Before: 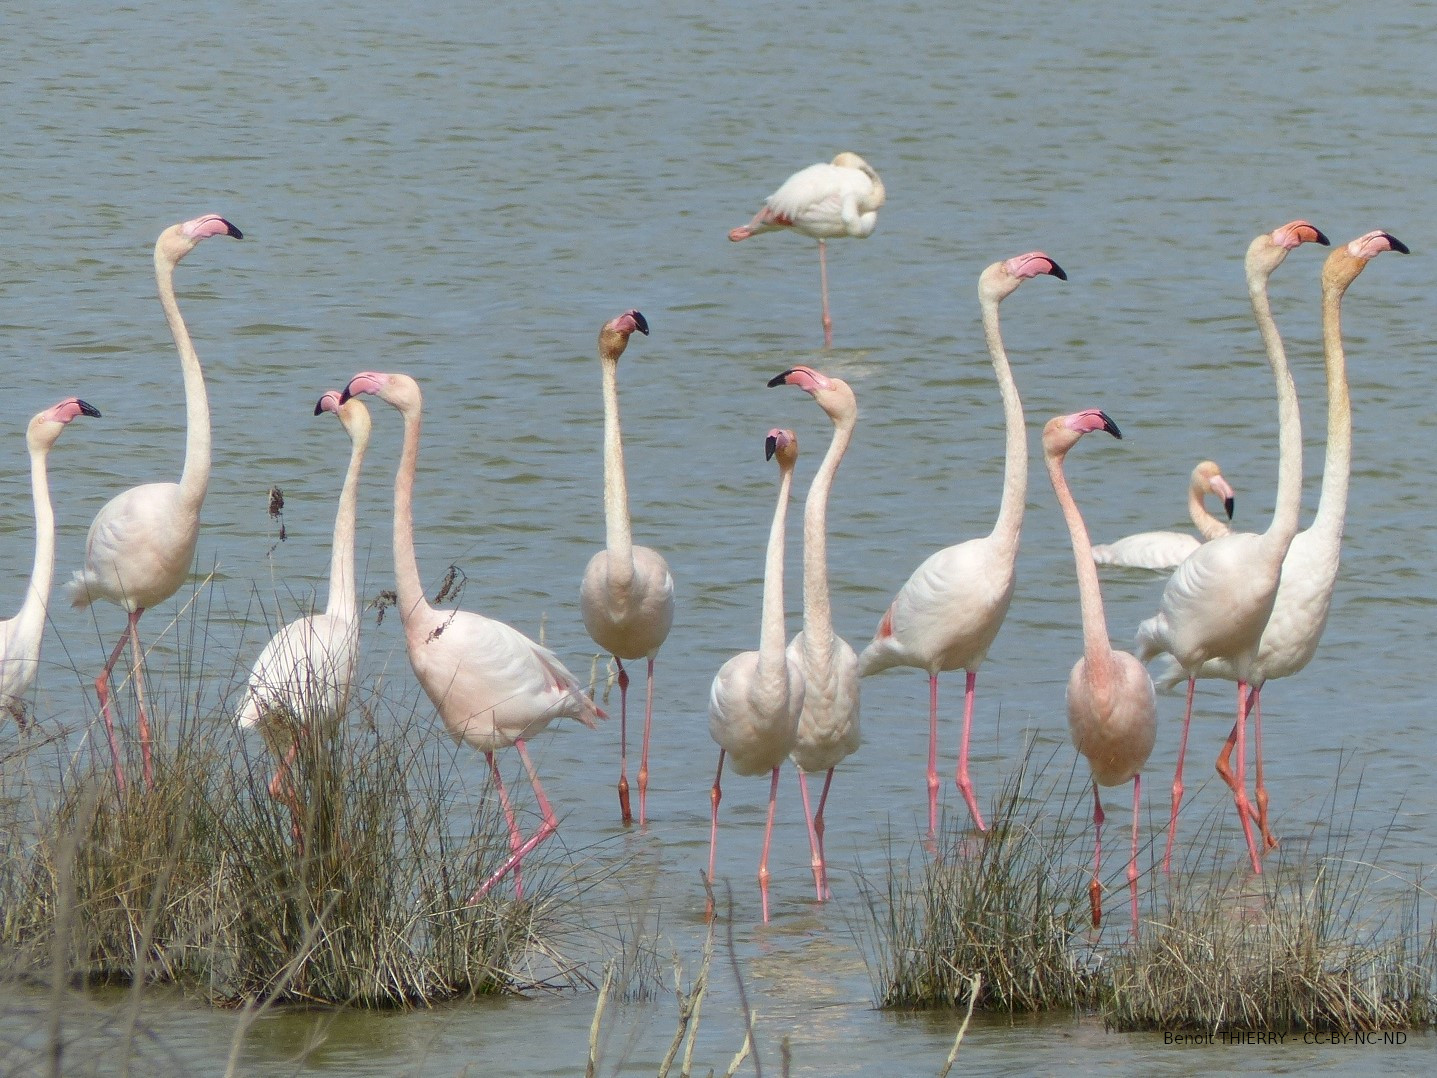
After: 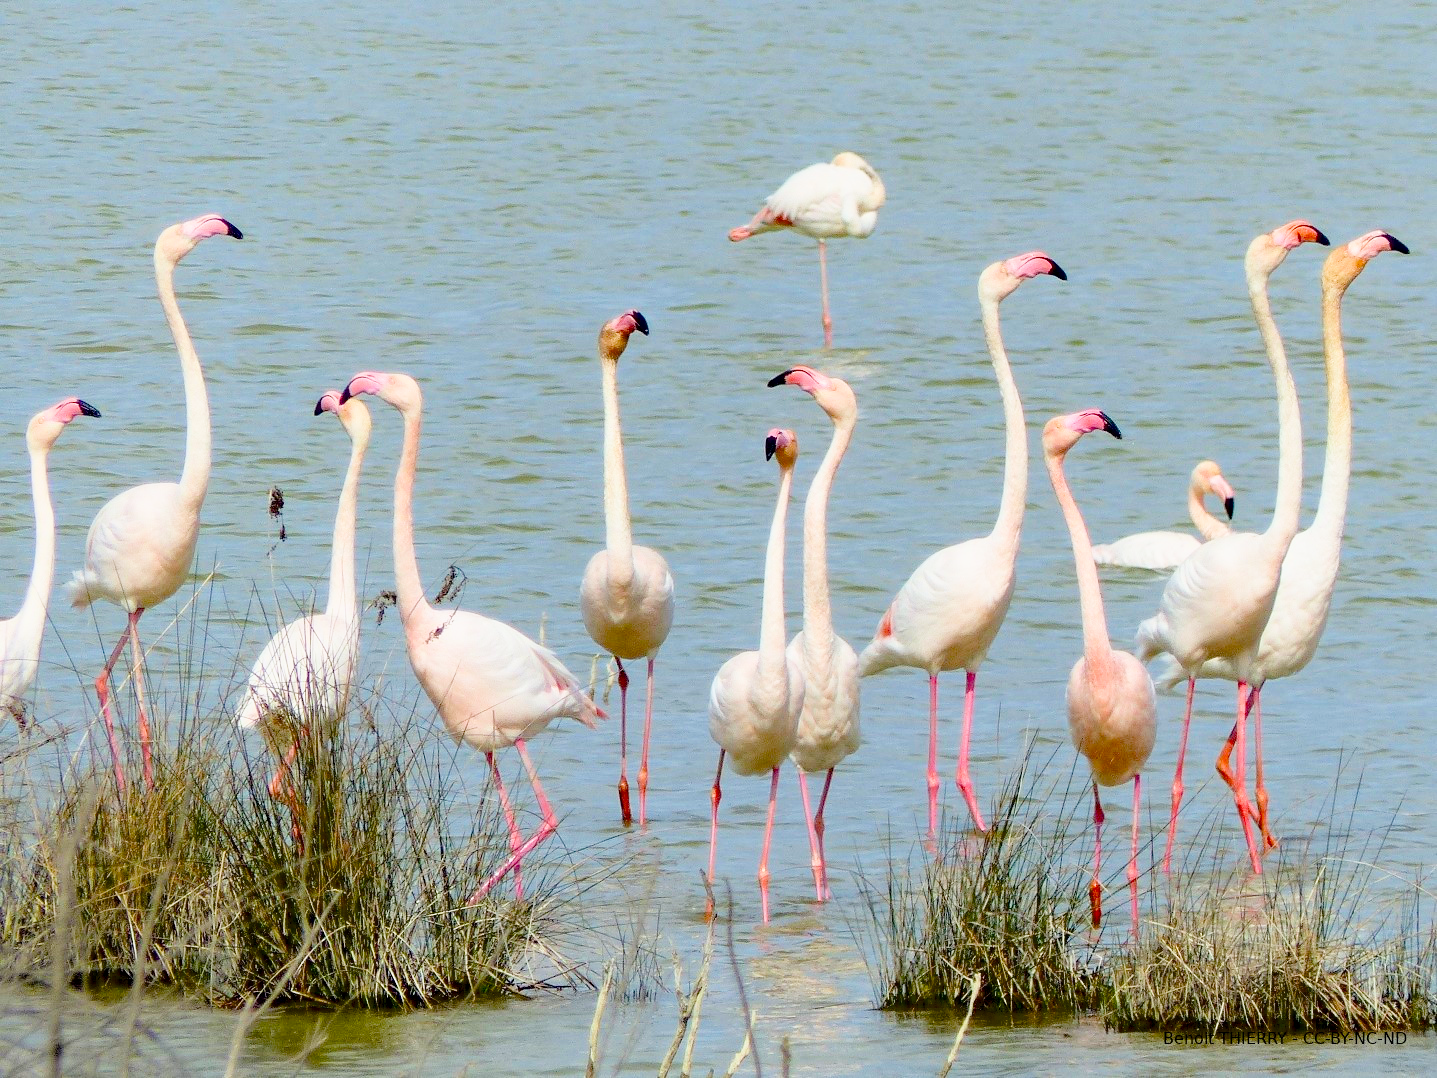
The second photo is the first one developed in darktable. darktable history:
filmic rgb: black relative exposure -7.75 EV, white relative exposure 4.4 EV, threshold 3 EV, target black luminance 0%, hardness 3.76, latitude 50.51%, contrast 1.074, highlights saturation mix 10%, shadows ↔ highlights balance -0.22%, color science v4 (2020), enable highlight reconstruction true
exposure: black level correction 0.035, exposure 0.9 EV, compensate highlight preservation false
